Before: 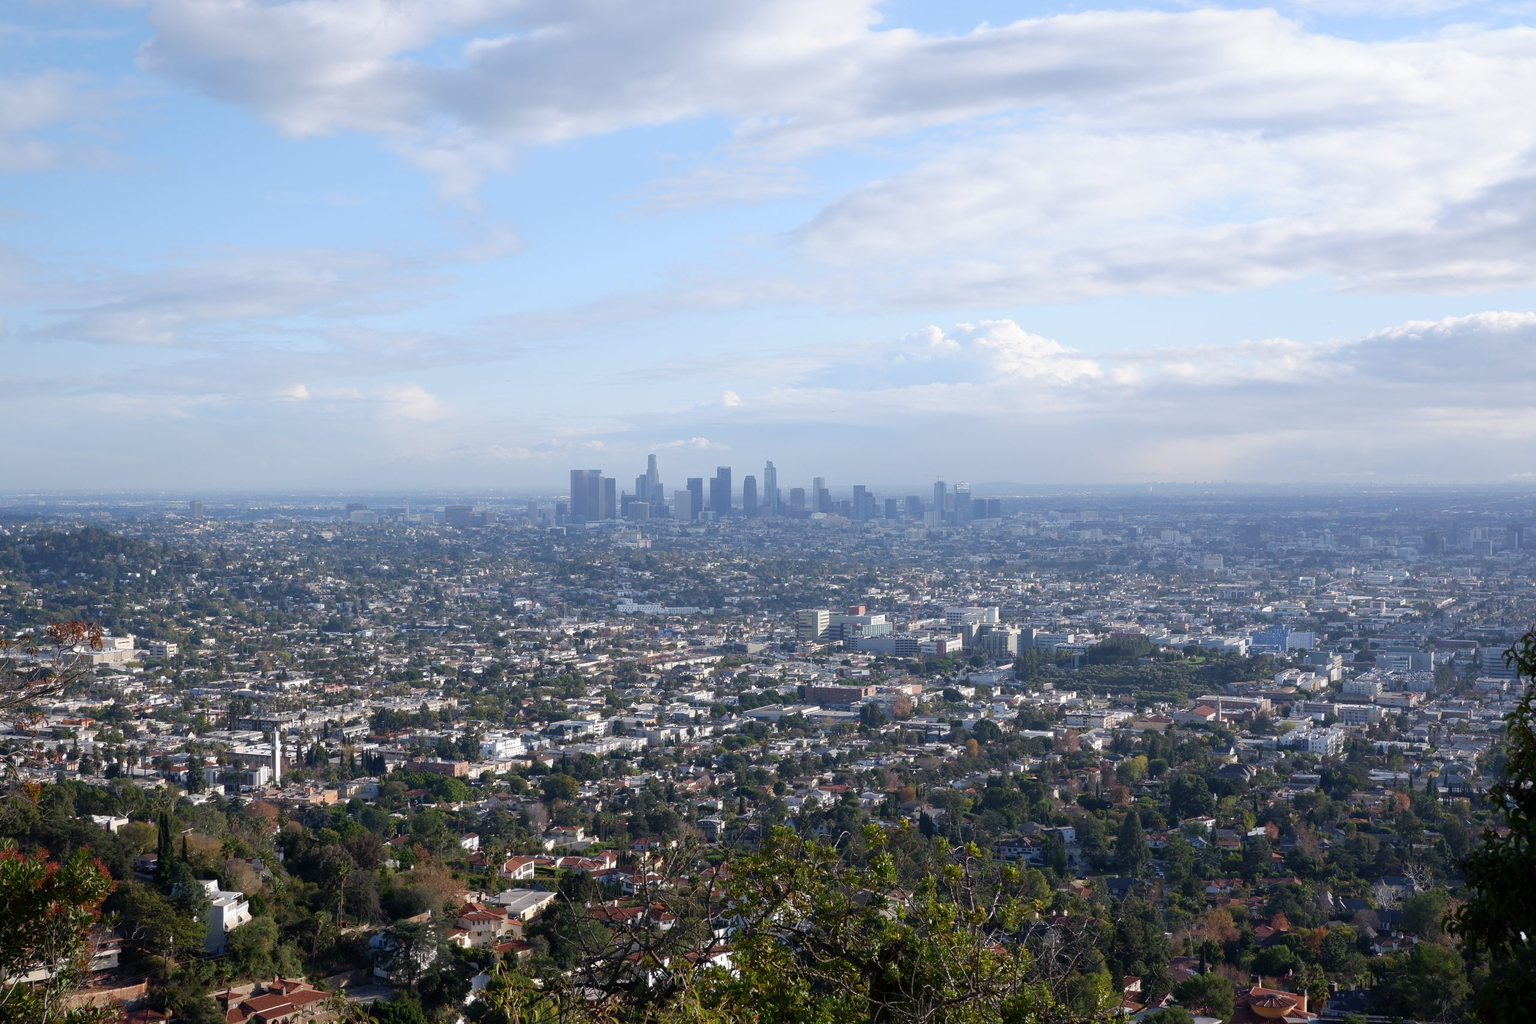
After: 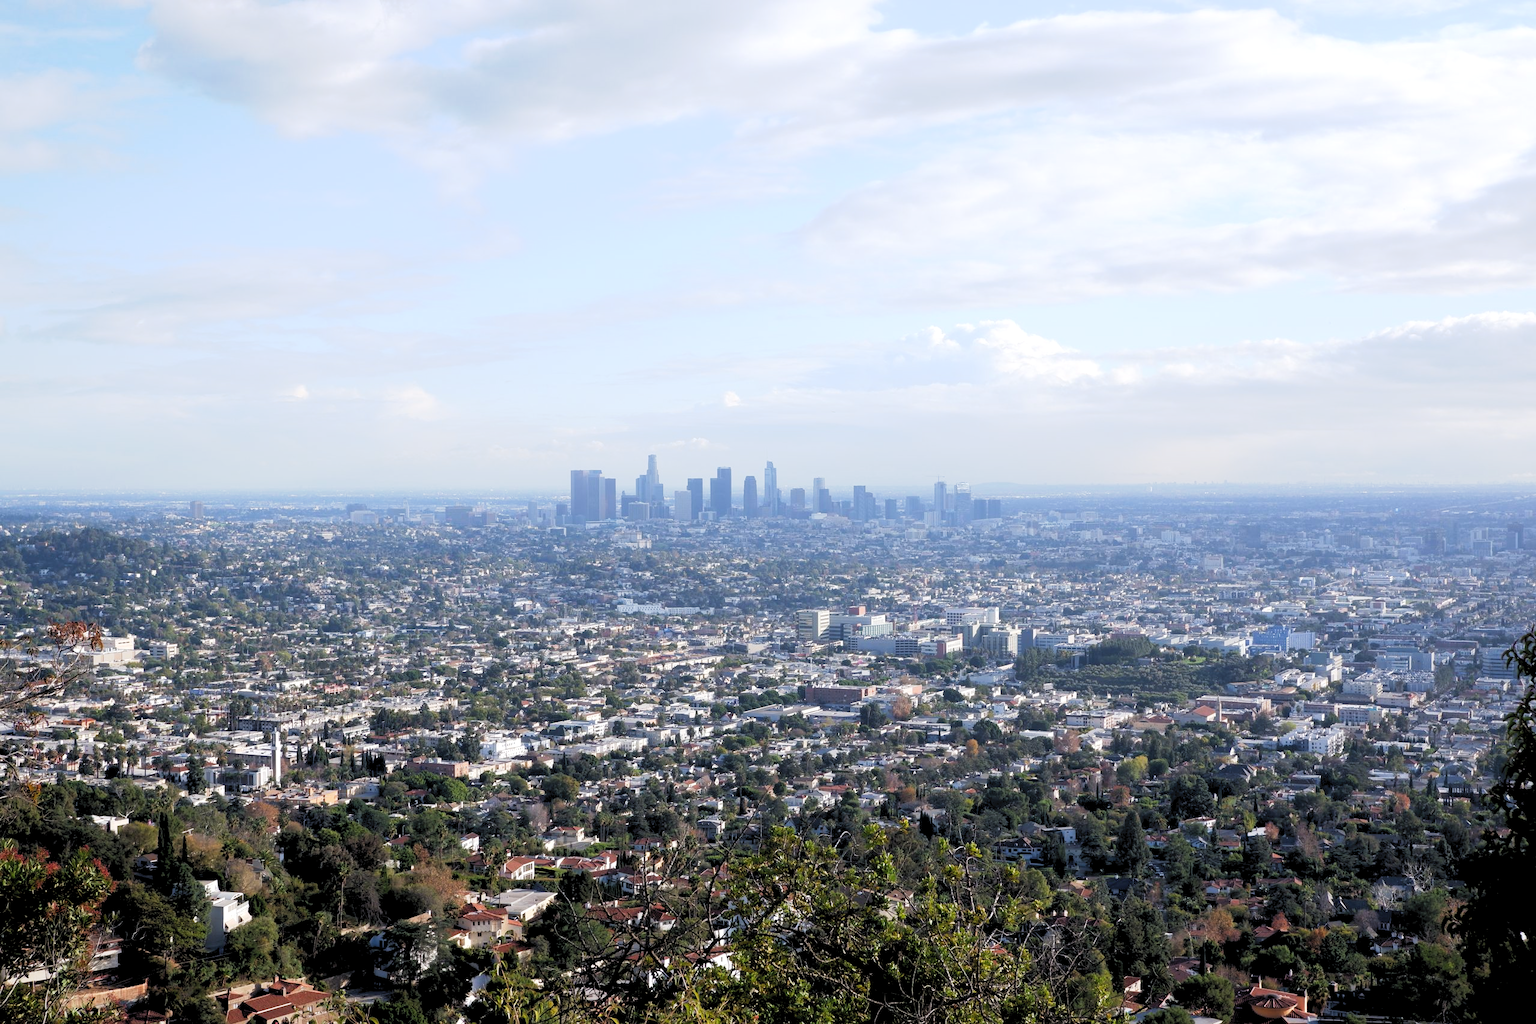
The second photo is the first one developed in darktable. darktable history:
rgb levels: levels [[0.013, 0.434, 0.89], [0, 0.5, 1], [0, 0.5, 1]]
tone curve: curves: ch0 [(0, 0) (0.003, 0.045) (0.011, 0.051) (0.025, 0.057) (0.044, 0.074) (0.069, 0.096) (0.1, 0.125) (0.136, 0.16) (0.177, 0.201) (0.224, 0.242) (0.277, 0.299) (0.335, 0.362) (0.399, 0.432) (0.468, 0.512) (0.543, 0.601) (0.623, 0.691) (0.709, 0.786) (0.801, 0.876) (0.898, 0.927) (1, 1)], preserve colors none
